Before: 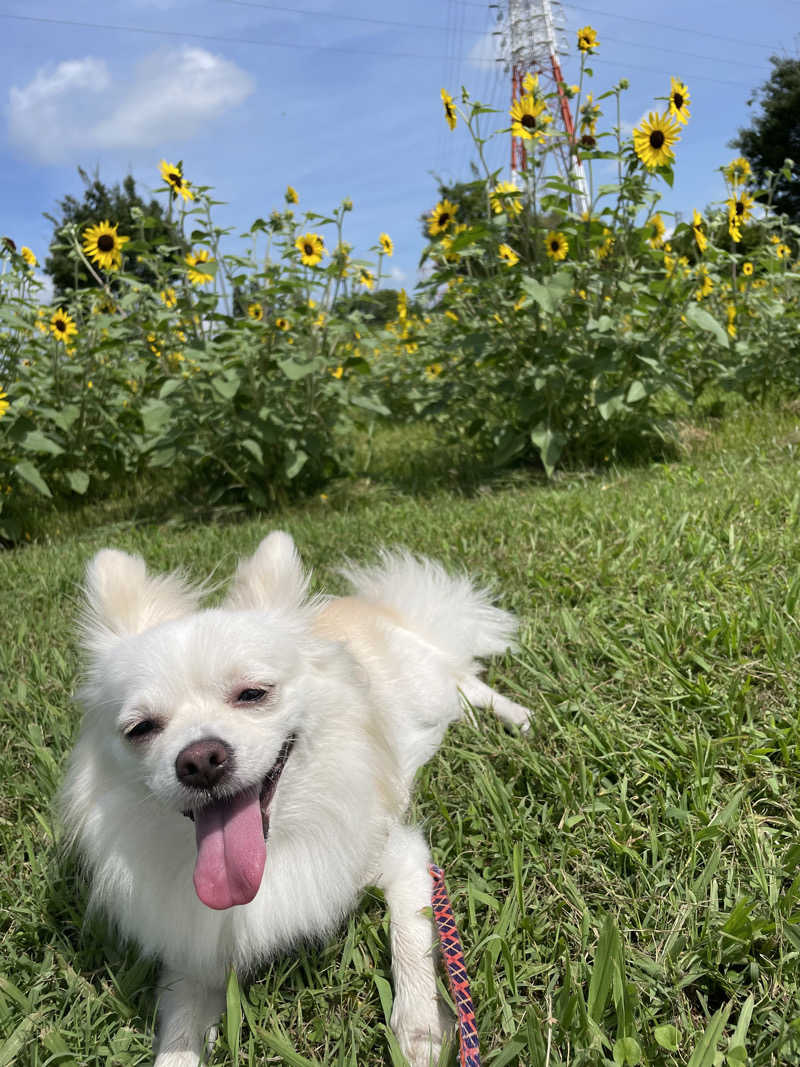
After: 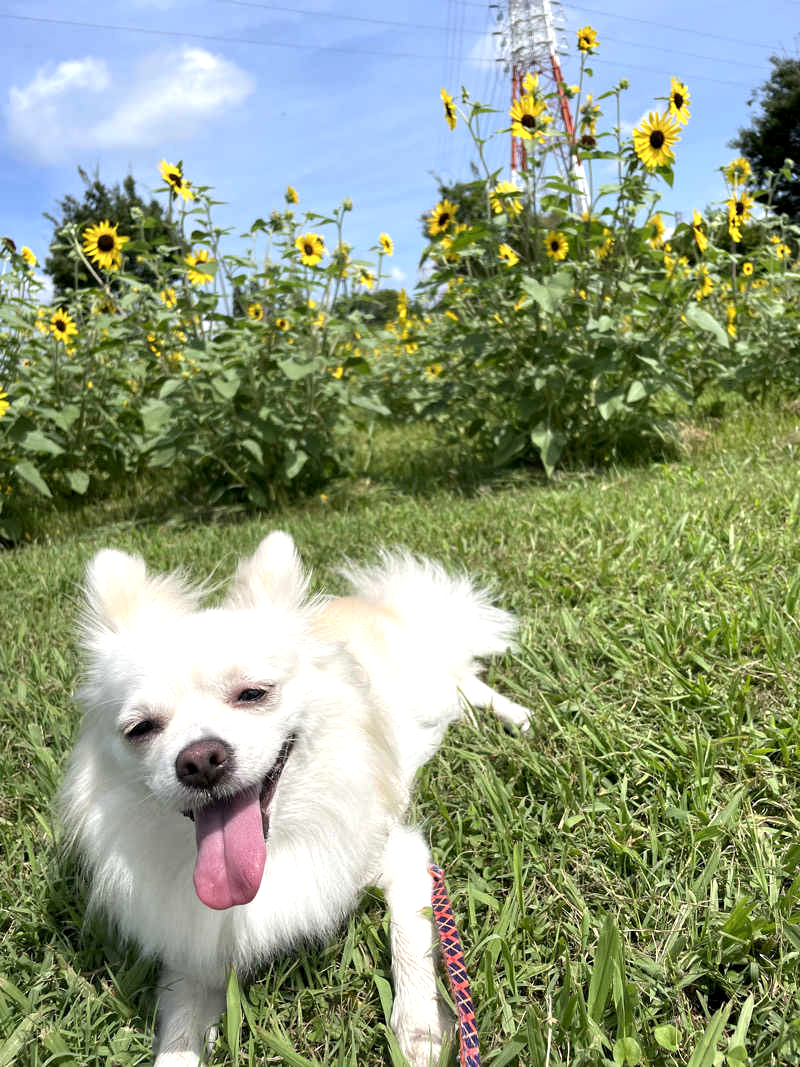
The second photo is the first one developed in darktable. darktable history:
local contrast: highlights 106%, shadows 102%, detail 119%, midtone range 0.2
exposure: black level correction 0.001, exposure 0.499 EV, compensate highlight preservation false
